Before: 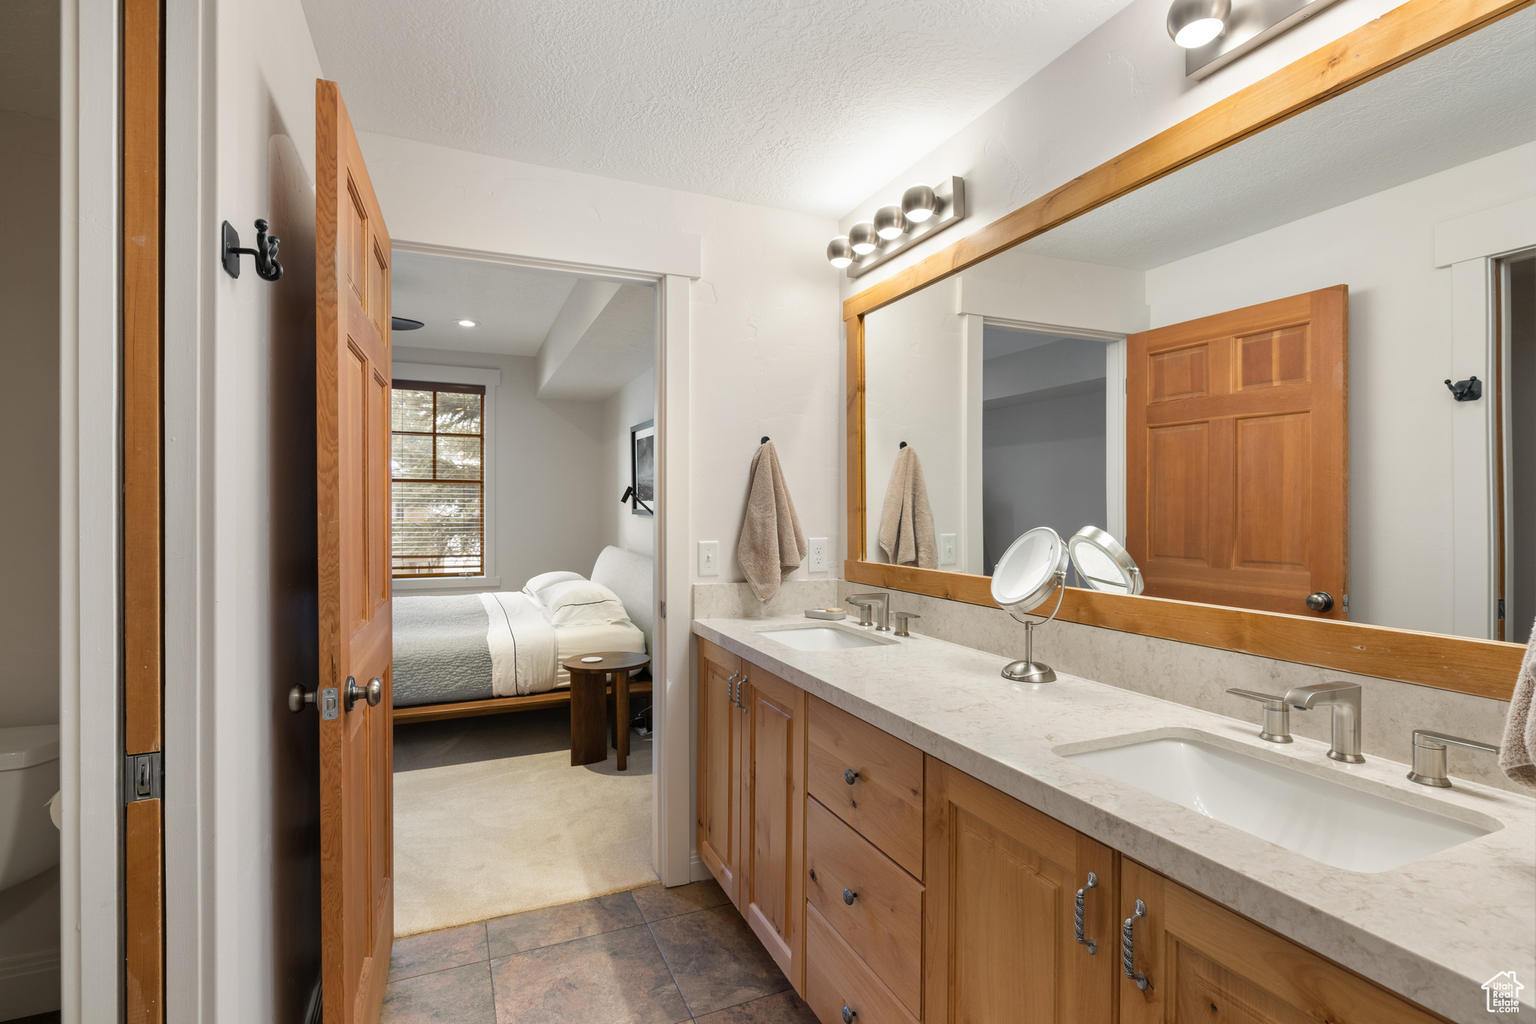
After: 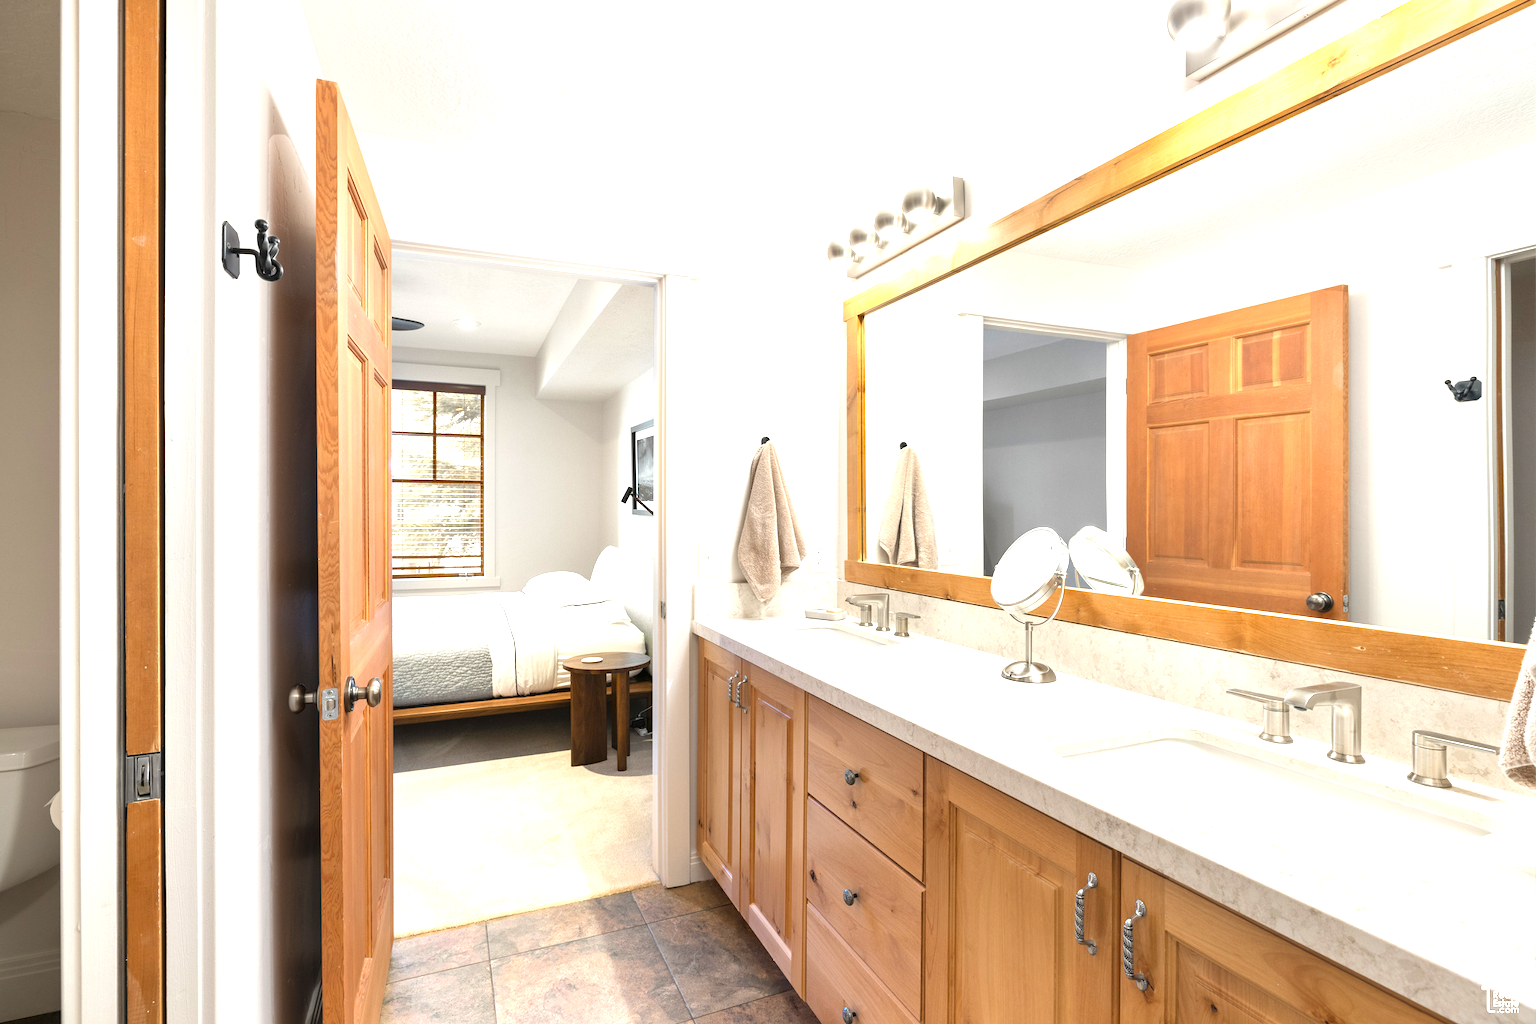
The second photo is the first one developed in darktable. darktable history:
exposure: black level correction 0, exposure 1.291 EV, compensate exposure bias true, compensate highlight preservation false
